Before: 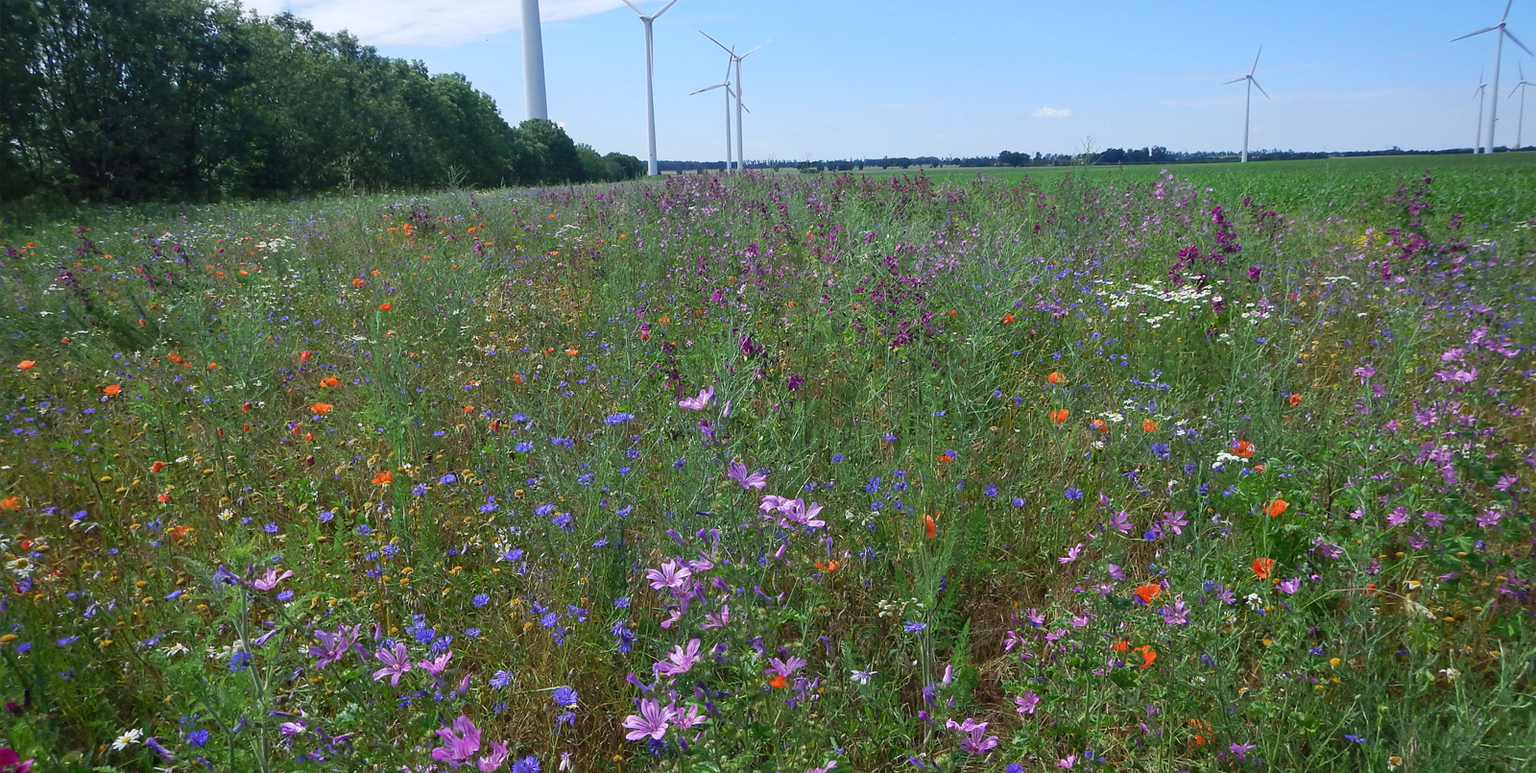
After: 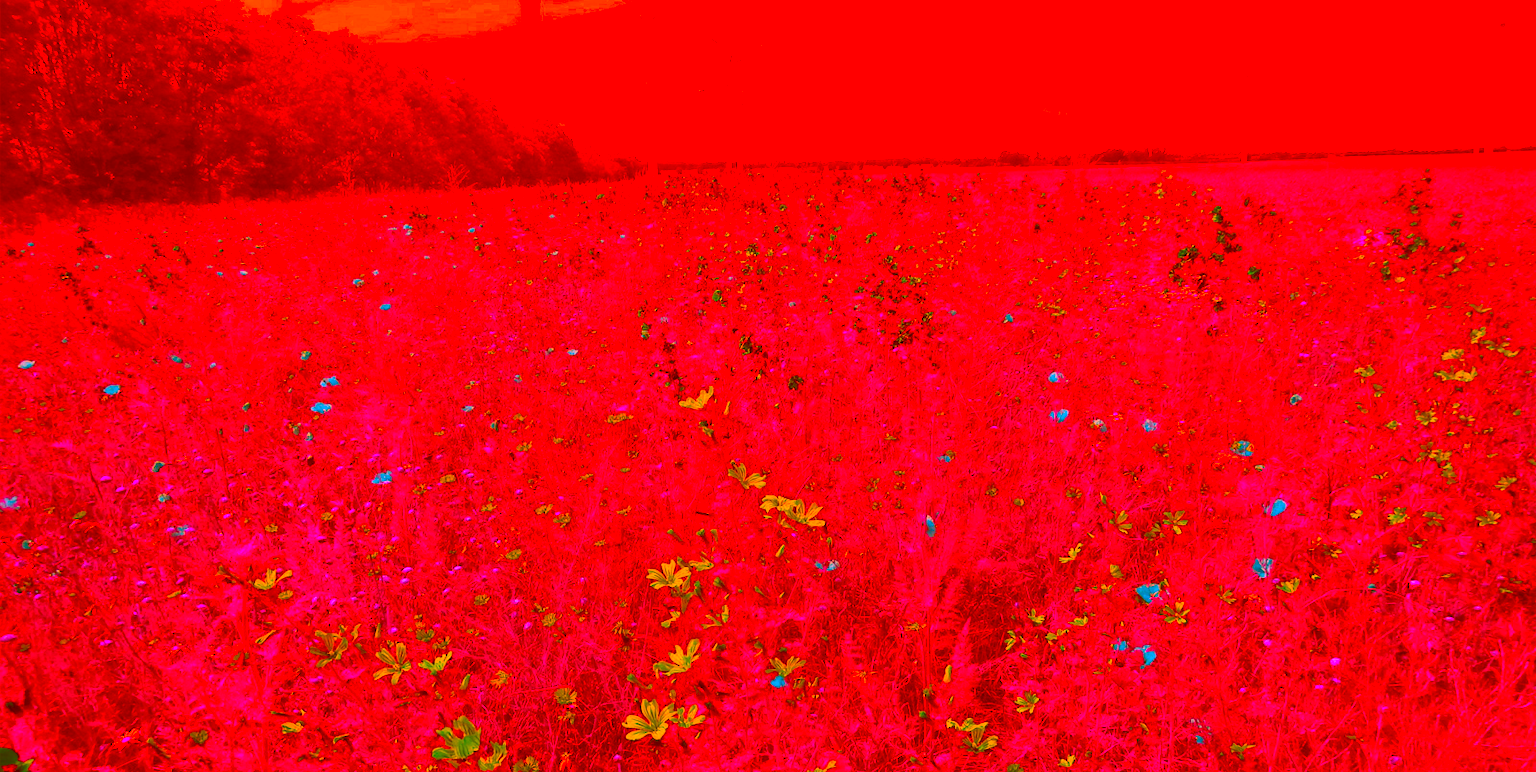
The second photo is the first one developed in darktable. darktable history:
color correction: highlights a* -39.64, highlights b* -39.48, shadows a* -39.42, shadows b* -39.56, saturation -2.96
